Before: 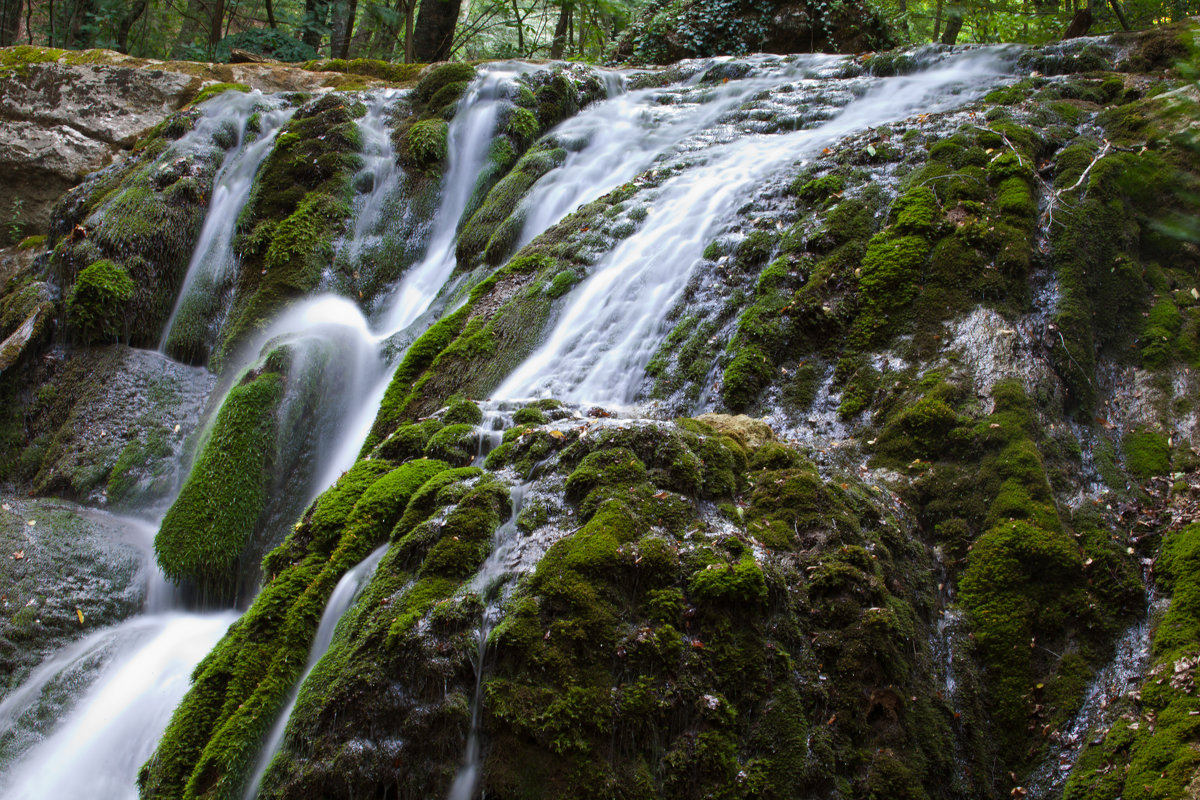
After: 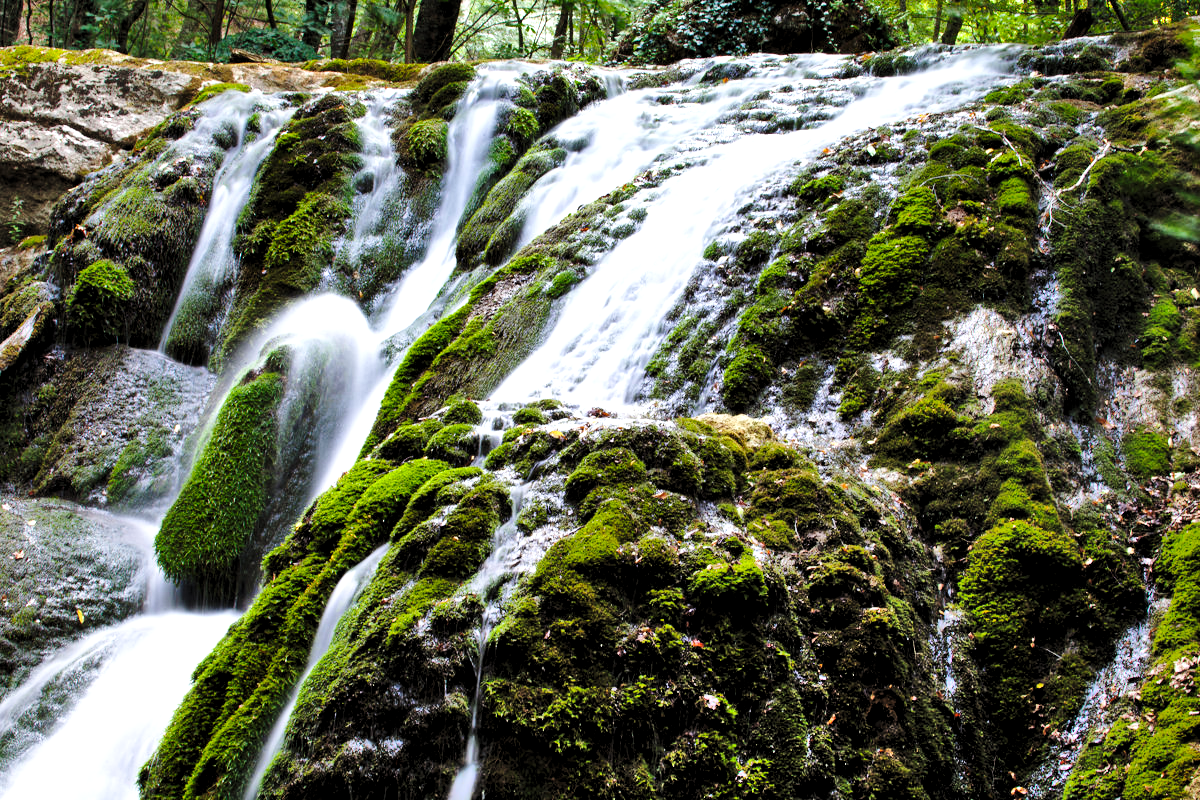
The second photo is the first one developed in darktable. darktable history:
base curve: curves: ch0 [(0, 0) (0.028, 0.03) (0.121, 0.232) (0.46, 0.748) (0.859, 0.968) (1, 1)], preserve colors none
levels: levels [0.062, 0.494, 0.925]
shadows and highlights: shadows 60.89, highlights color adjustment 73.22%, soften with gaussian
